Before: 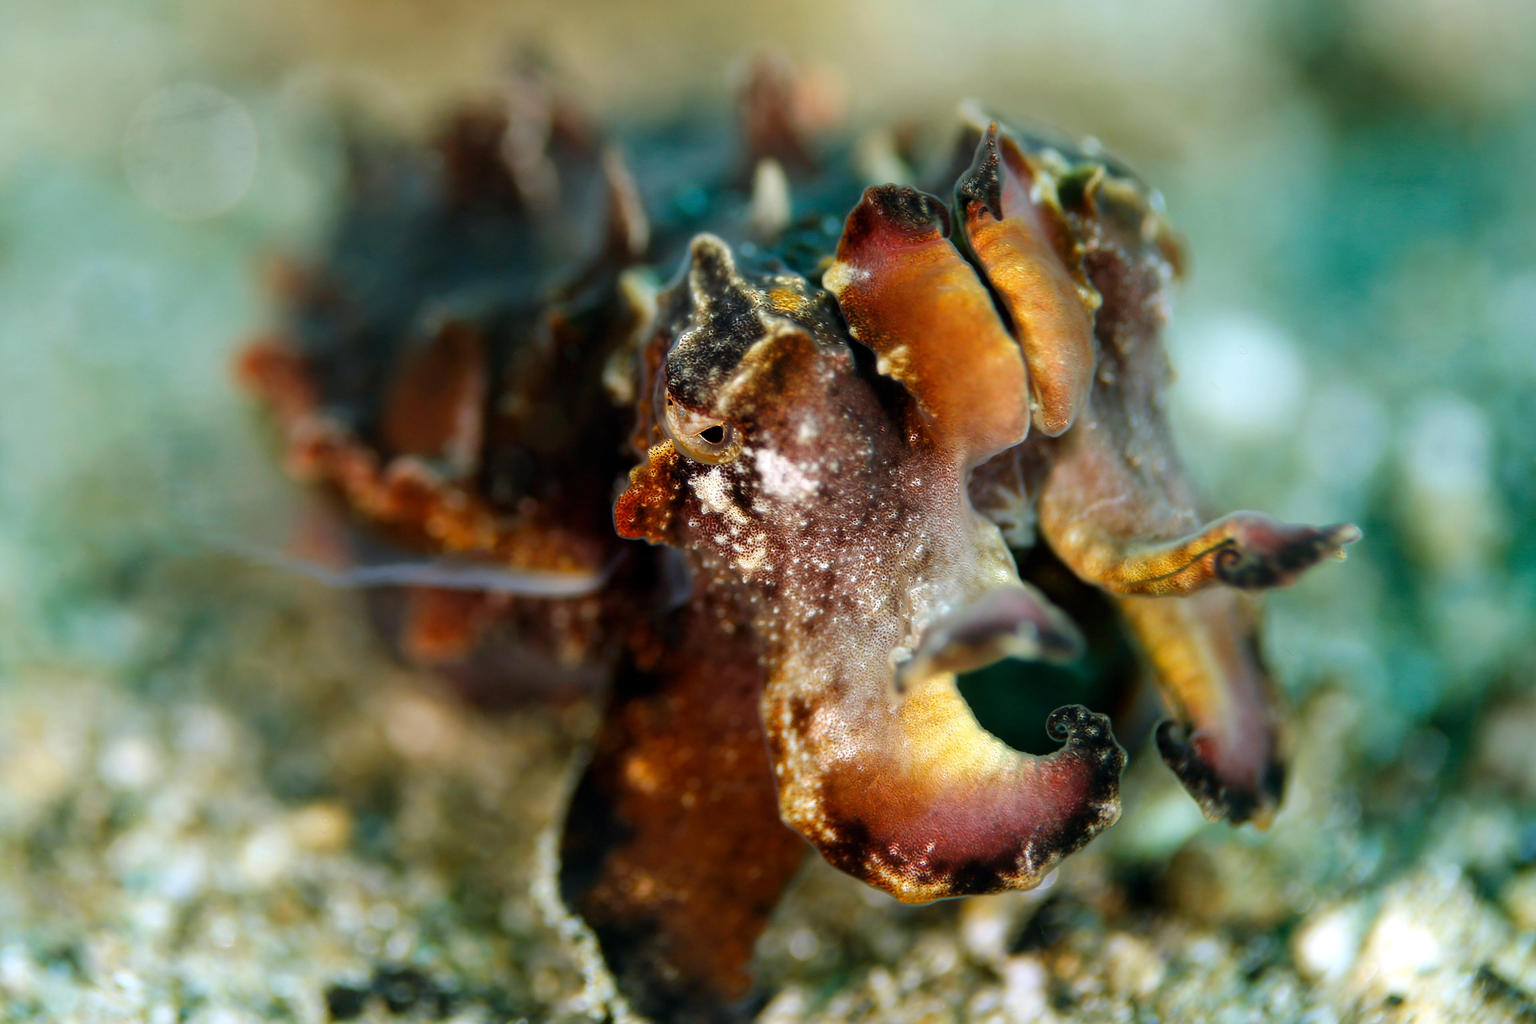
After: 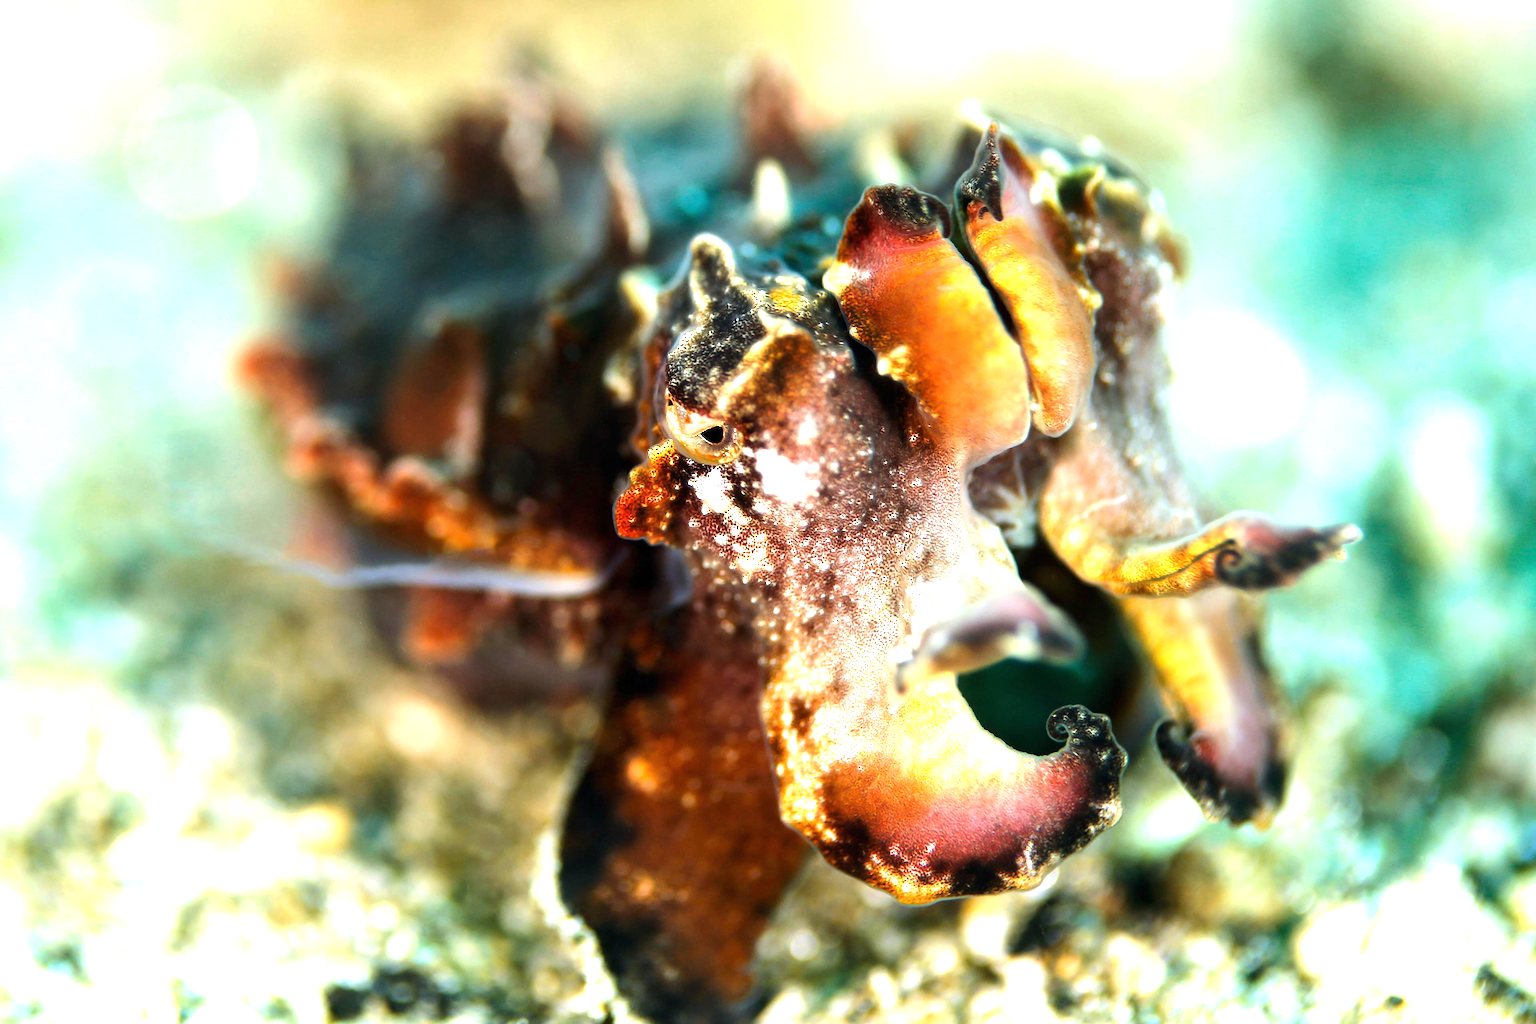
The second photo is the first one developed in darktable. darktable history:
tone equalizer: -8 EV -0.396 EV, -7 EV -0.41 EV, -6 EV -0.337 EV, -5 EV -0.223 EV, -3 EV 0.225 EV, -2 EV 0.359 EV, -1 EV 0.396 EV, +0 EV 0.428 EV, edges refinement/feathering 500, mask exposure compensation -1.57 EV, preserve details no
exposure: black level correction 0, exposure 1.2 EV, compensate exposure bias true, compensate highlight preservation false
